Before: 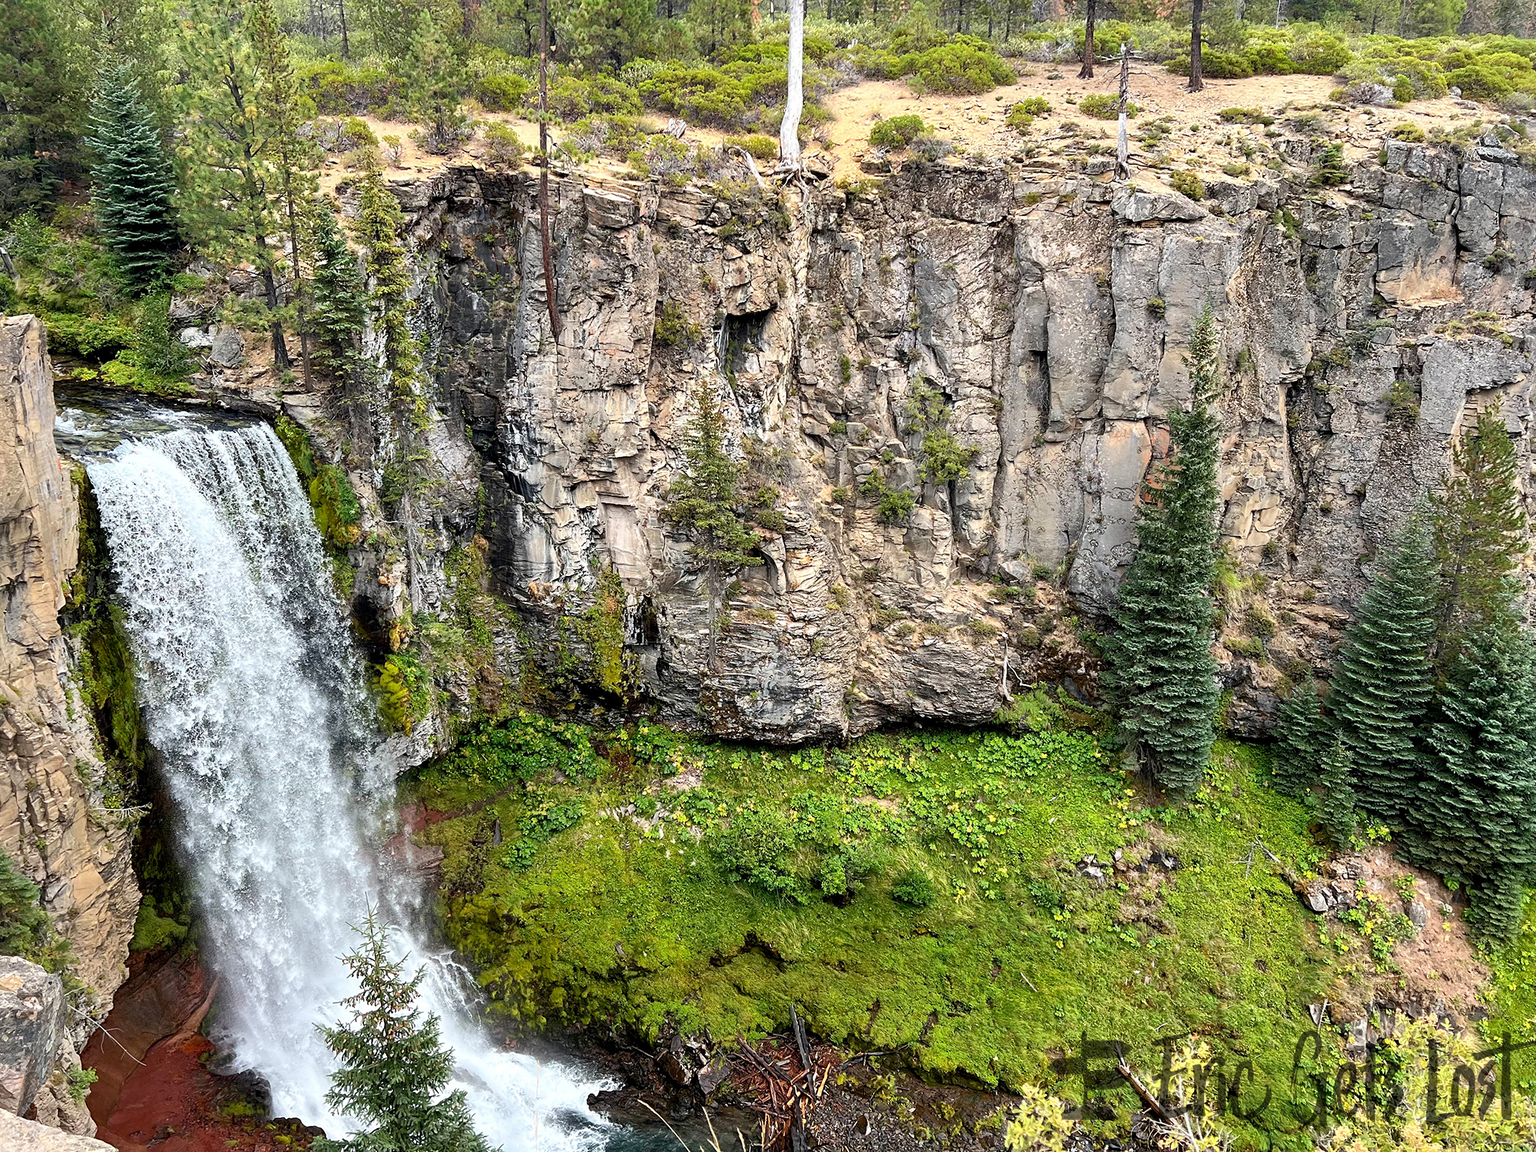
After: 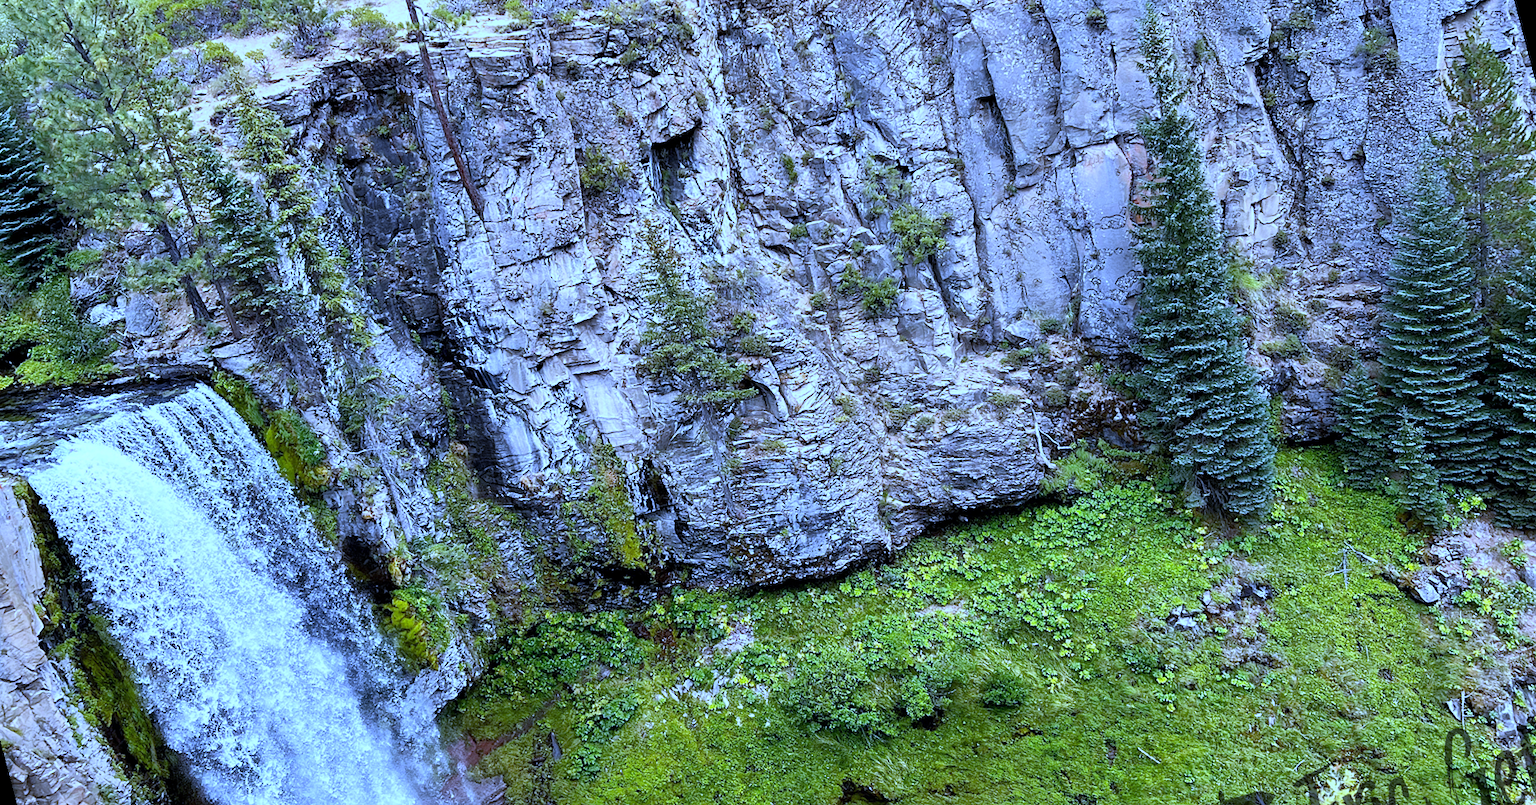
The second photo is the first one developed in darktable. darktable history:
white balance: red 0.766, blue 1.537
rotate and perspective: rotation -14.8°, crop left 0.1, crop right 0.903, crop top 0.25, crop bottom 0.748
